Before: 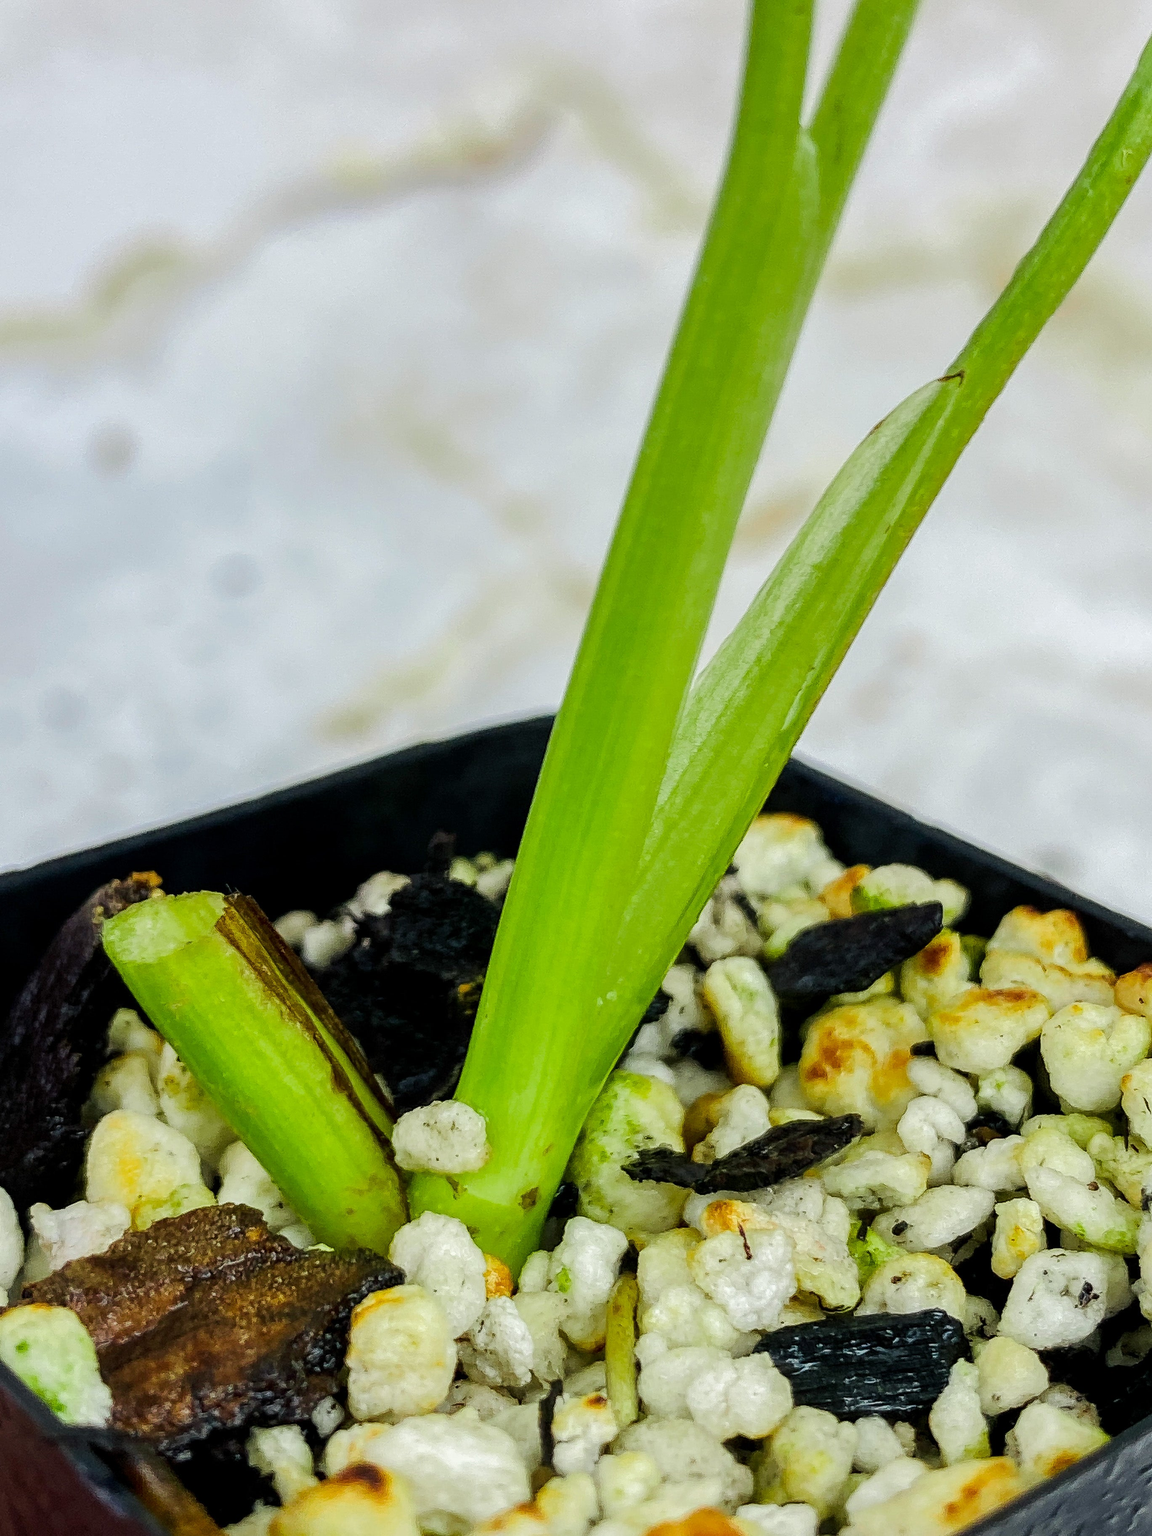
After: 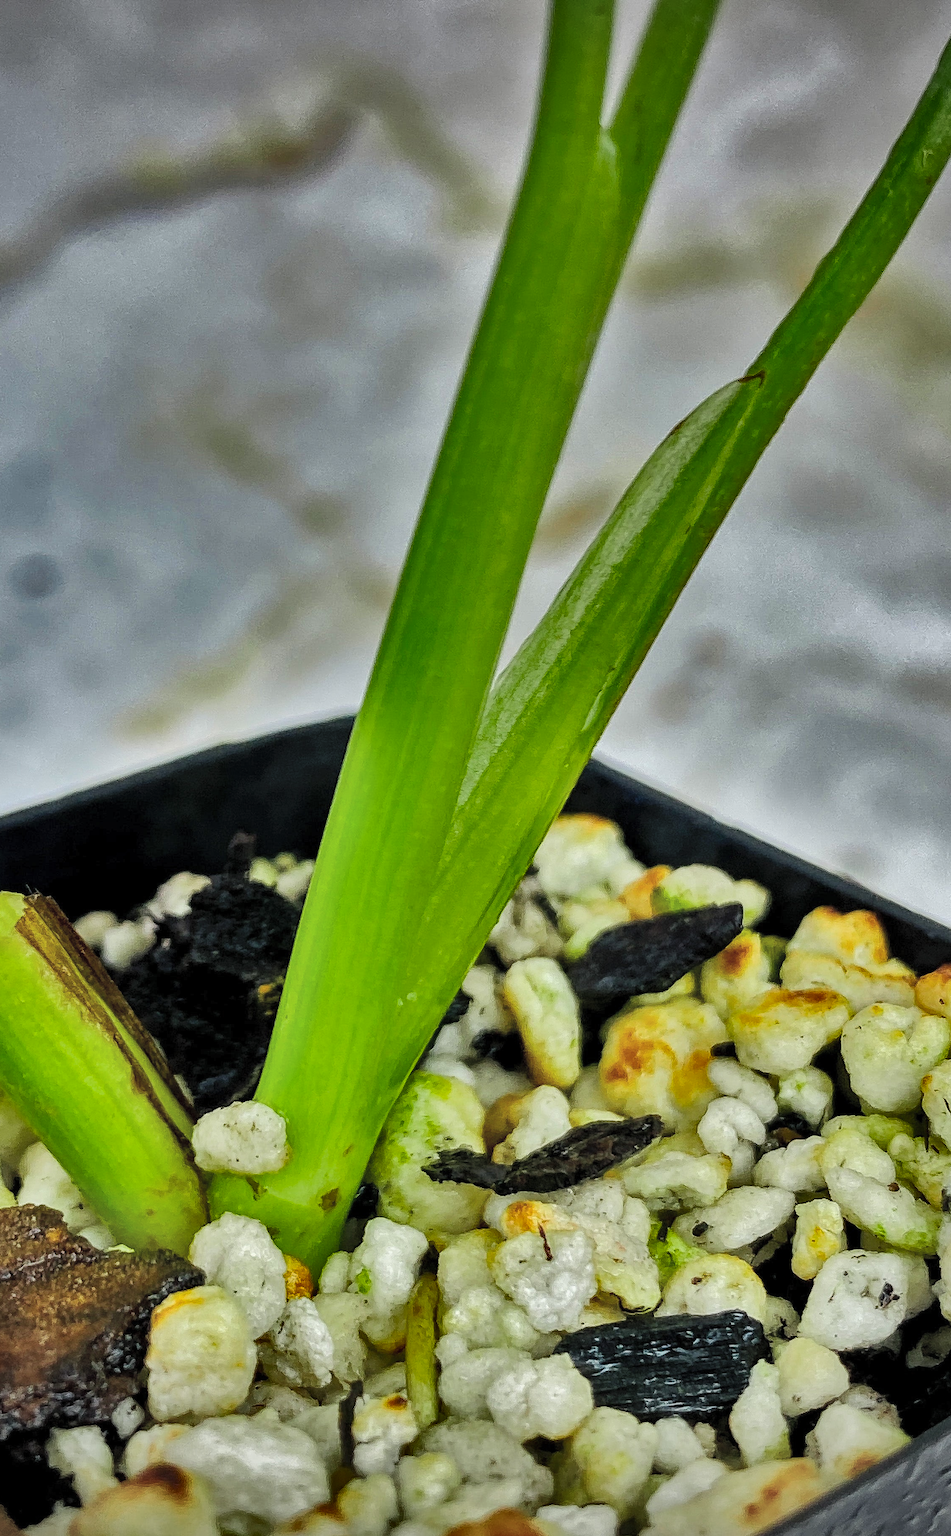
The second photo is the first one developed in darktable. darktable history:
contrast brightness saturation: brightness 0.149
vignetting: on, module defaults
crop: left 17.389%, bottom 0.028%
shadows and highlights: shadows 18.88, highlights -83.13, soften with gaussian
